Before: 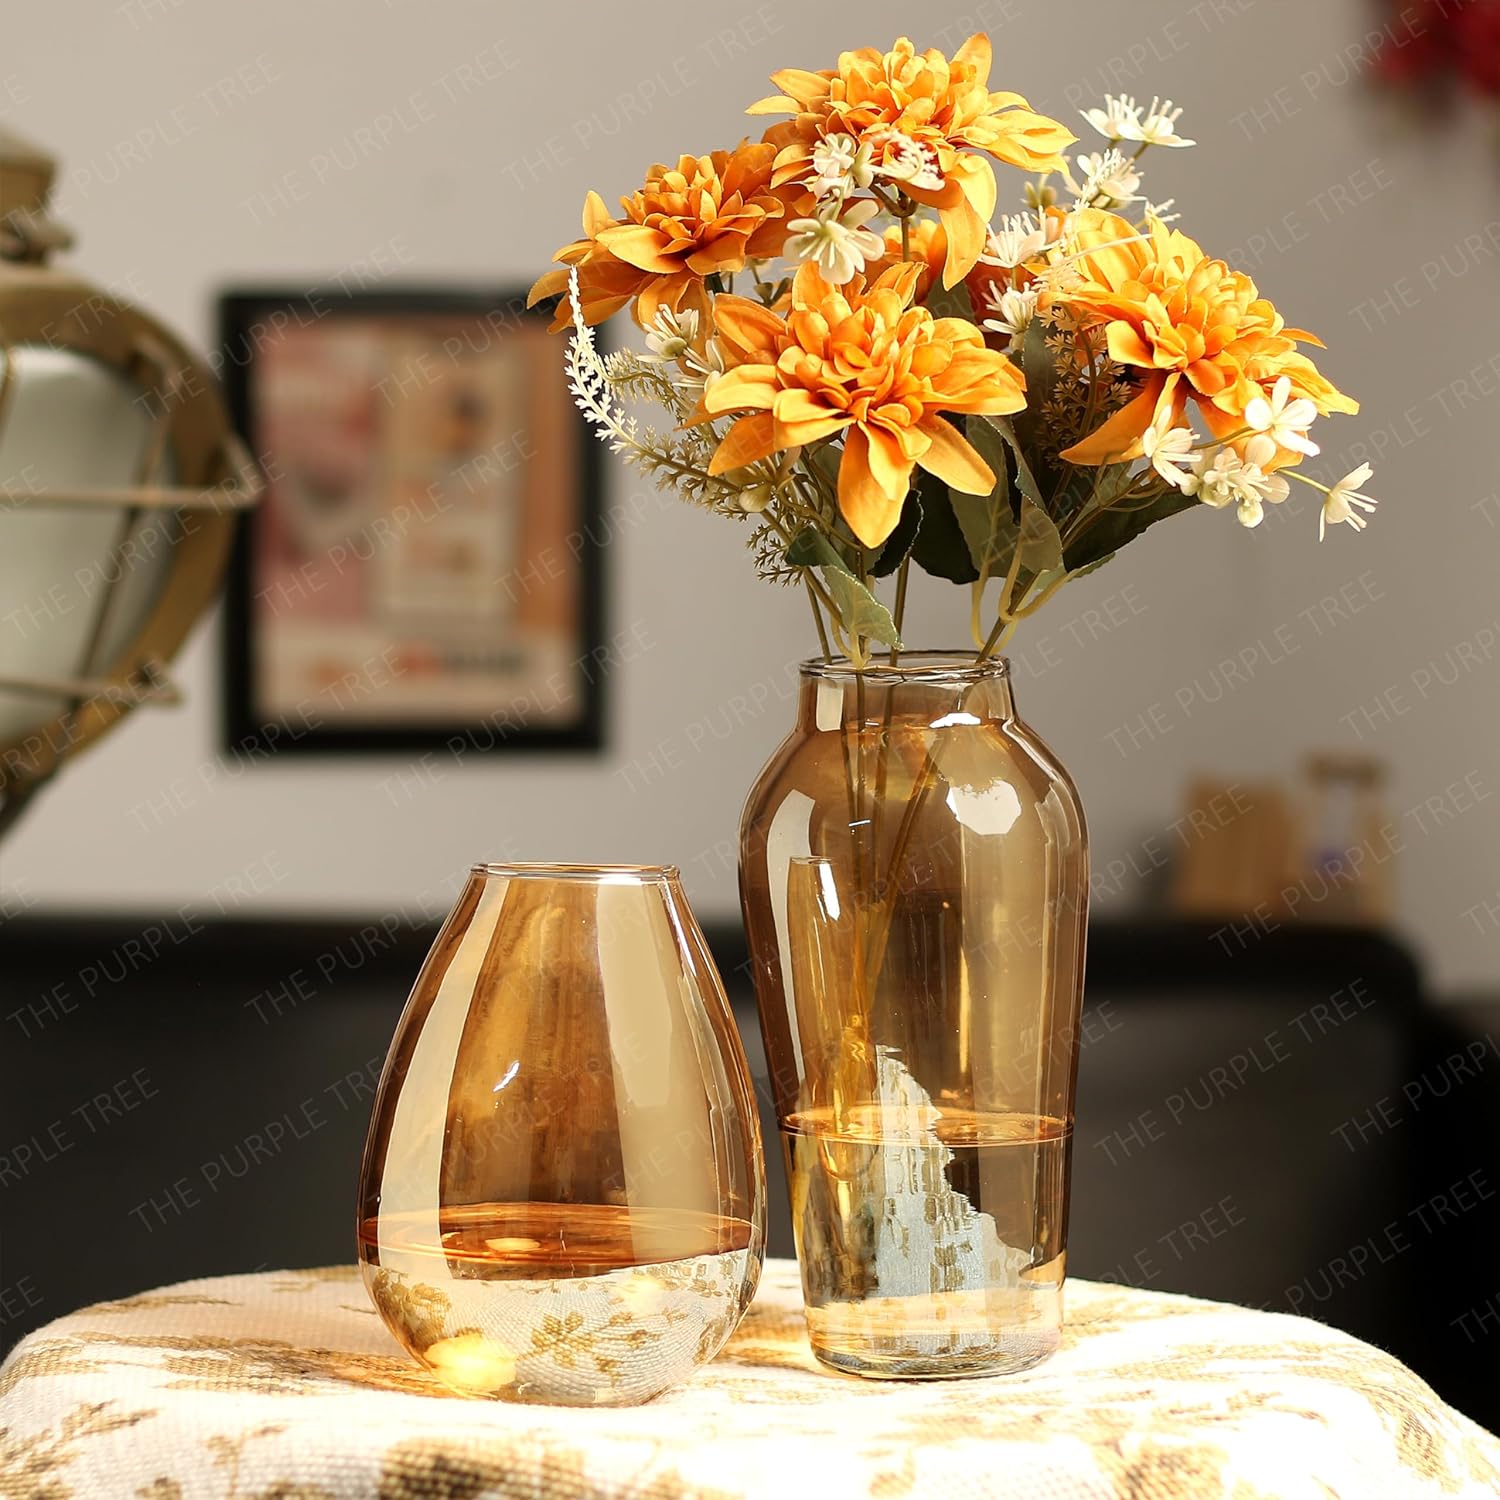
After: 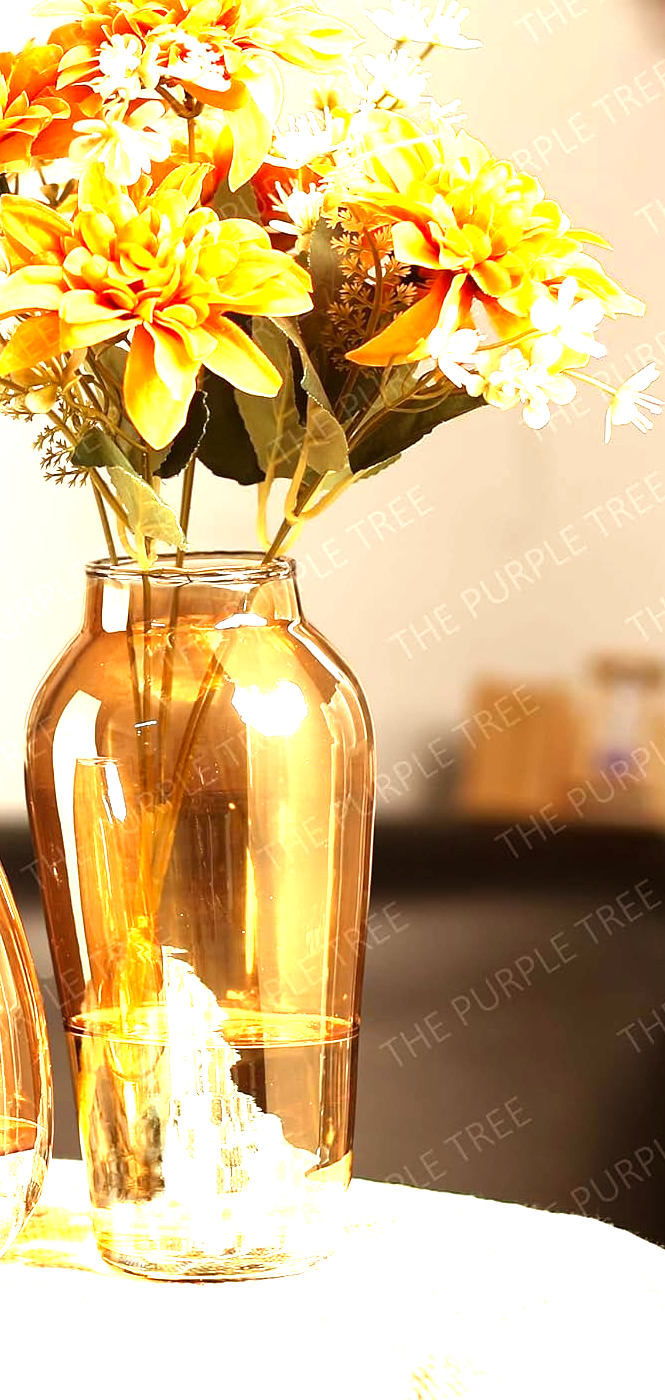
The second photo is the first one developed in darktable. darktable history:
rgb levels: mode RGB, independent channels, levels [[0, 0.5, 1], [0, 0.521, 1], [0, 0.536, 1]]
crop: left 47.628%, top 6.643%, right 7.874%
exposure: black level correction 0, exposure 1.7 EV, compensate exposure bias true, compensate highlight preservation false
